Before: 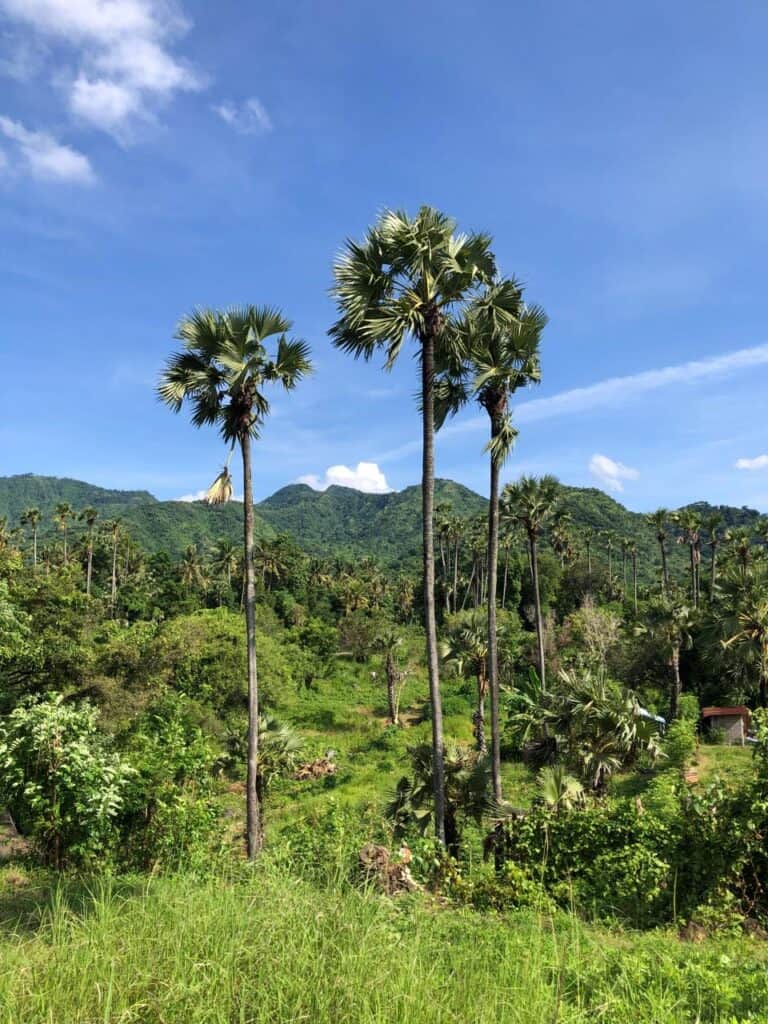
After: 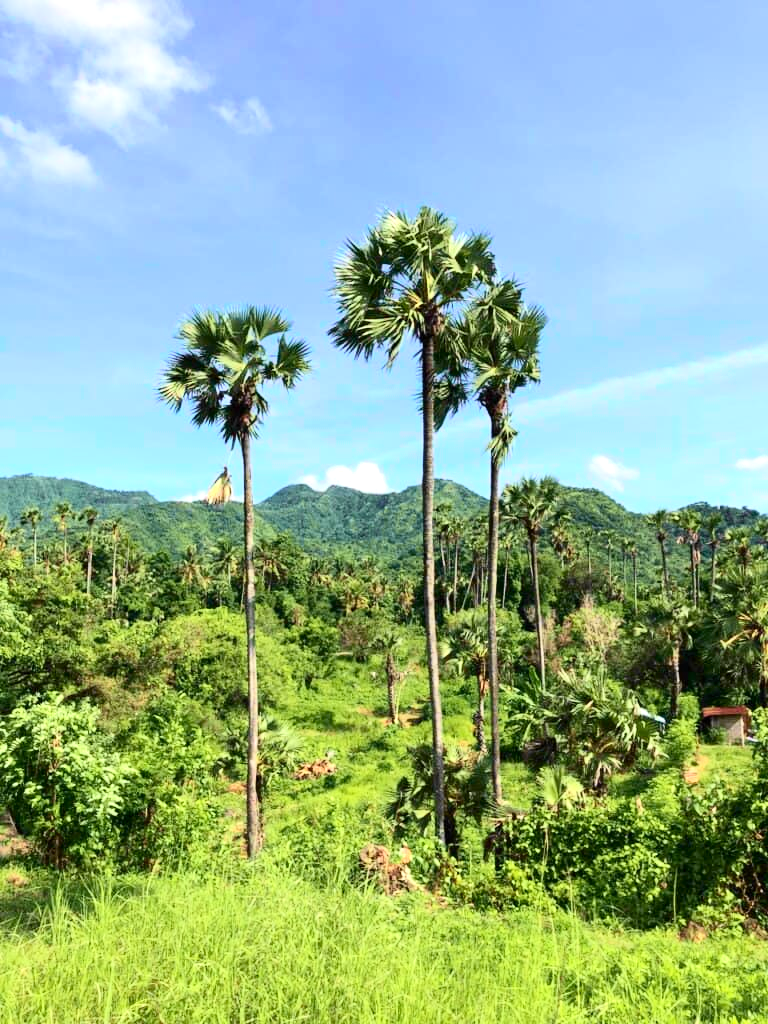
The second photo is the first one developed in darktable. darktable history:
tone curve: curves: ch0 [(0, 0) (0.131, 0.116) (0.316, 0.345) (0.501, 0.584) (0.629, 0.732) (0.812, 0.888) (1, 0.974)]; ch1 [(0, 0) (0.366, 0.367) (0.475, 0.453) (0.494, 0.497) (0.504, 0.503) (0.553, 0.584) (1, 1)]; ch2 [(0, 0) (0.333, 0.346) (0.375, 0.375) (0.424, 0.43) (0.476, 0.492) (0.502, 0.501) (0.533, 0.556) (0.566, 0.599) (0.614, 0.653) (1, 1)], color space Lab, independent channels, preserve colors none
exposure: exposure 0.6 EV, compensate highlight preservation false
